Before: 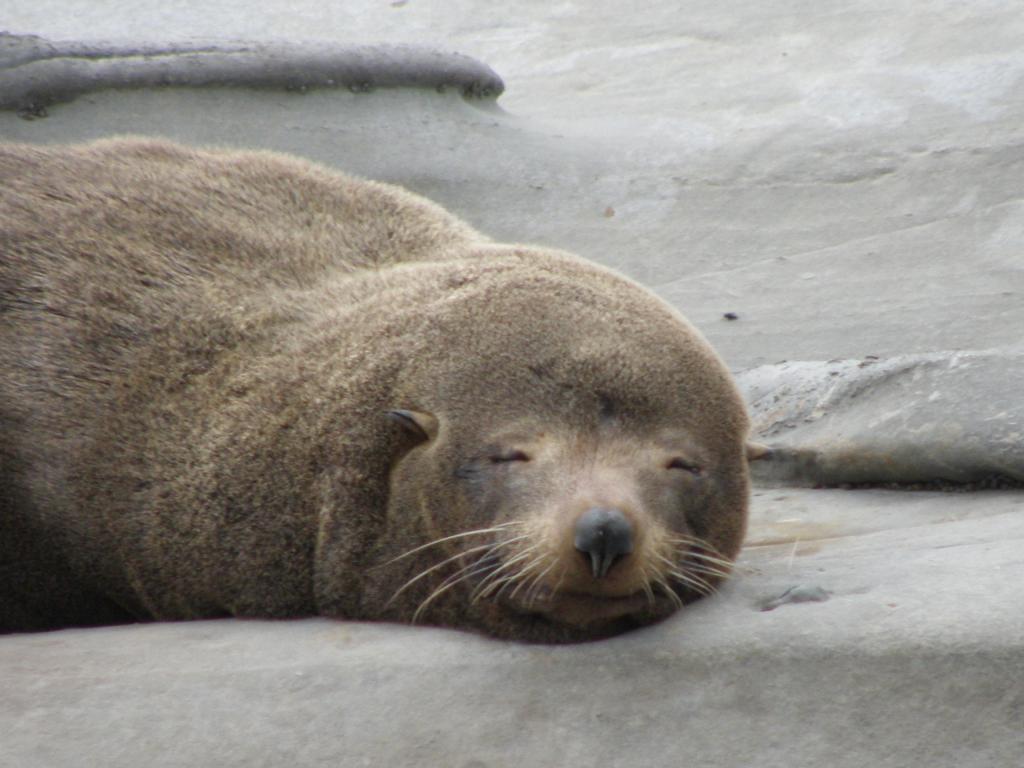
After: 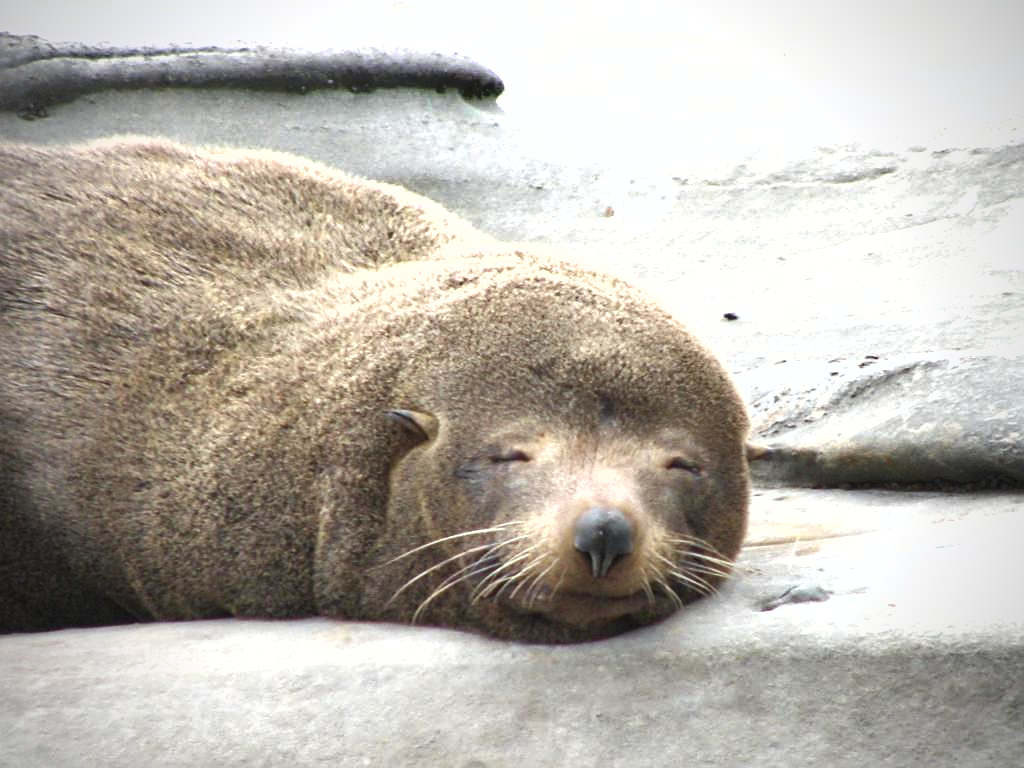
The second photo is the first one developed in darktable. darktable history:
vignetting: on, module defaults
shadows and highlights: low approximation 0.01, soften with gaussian
exposure: black level correction 0, exposure 1.1 EV, compensate exposure bias true, compensate highlight preservation false
sharpen: on, module defaults
